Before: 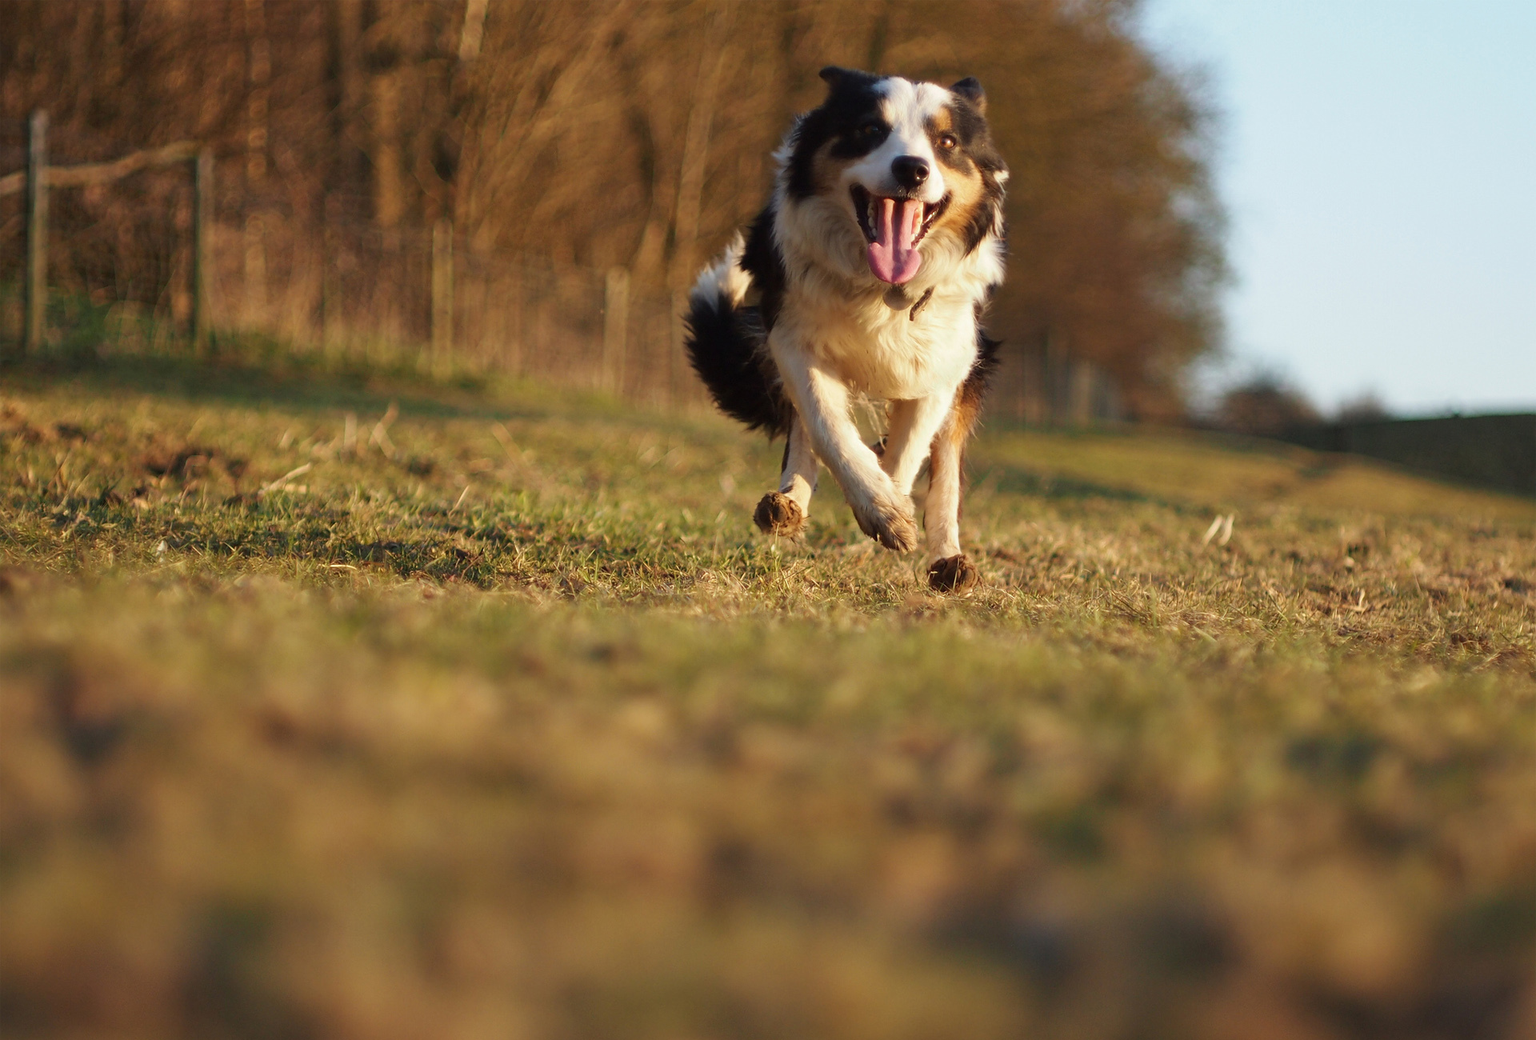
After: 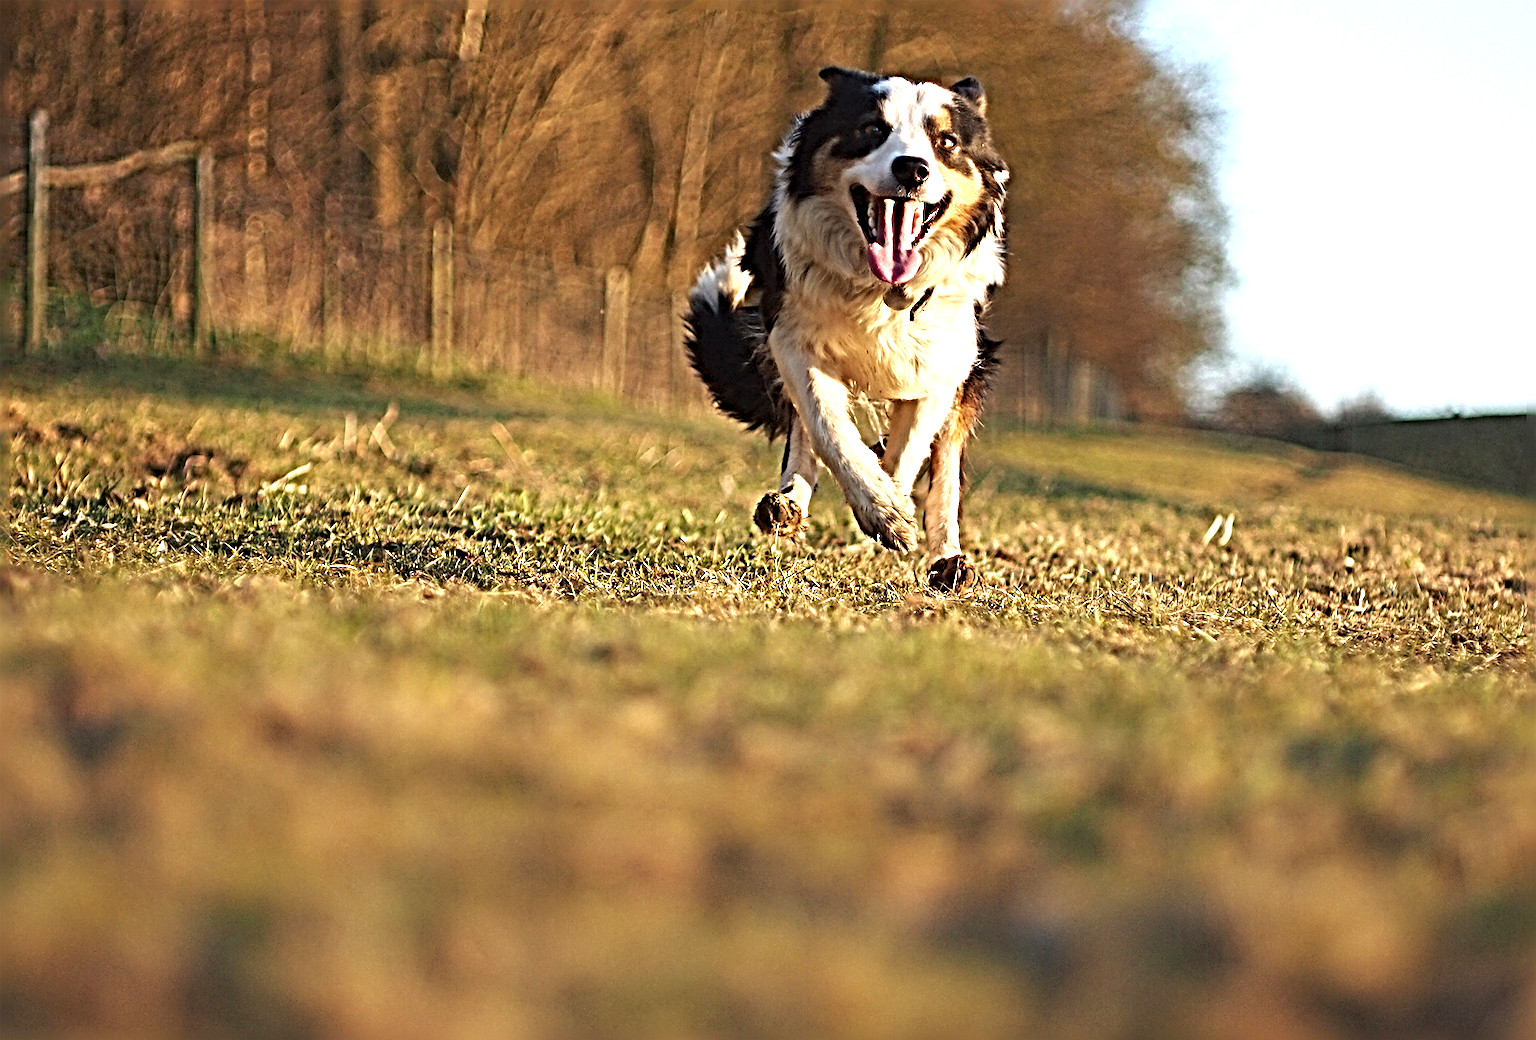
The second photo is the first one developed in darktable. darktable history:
exposure: black level correction 0, exposure 0.701 EV, compensate highlight preservation false
sharpen: radius 6.253, amount 1.815, threshold 0.232
